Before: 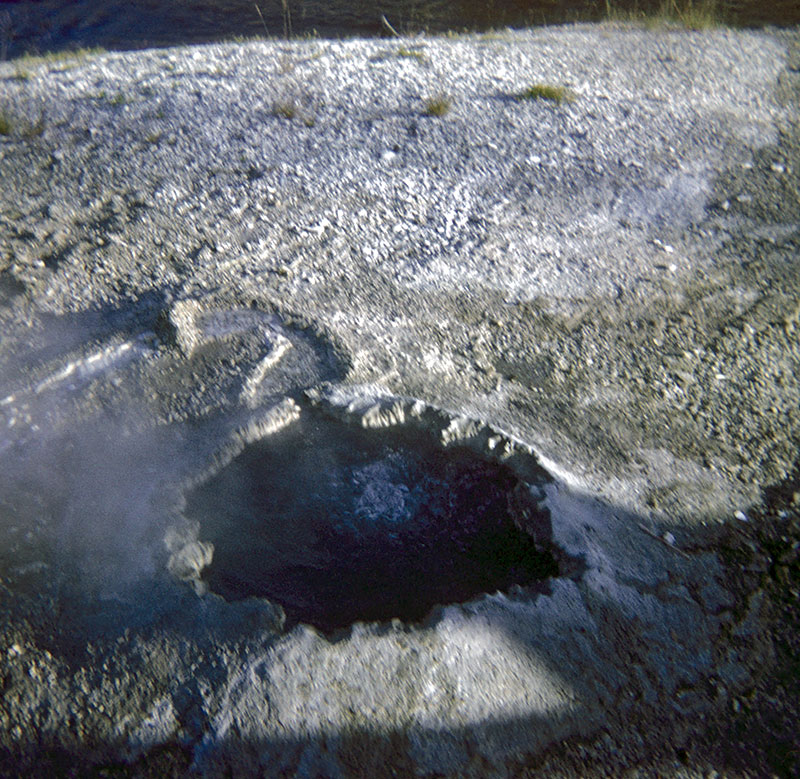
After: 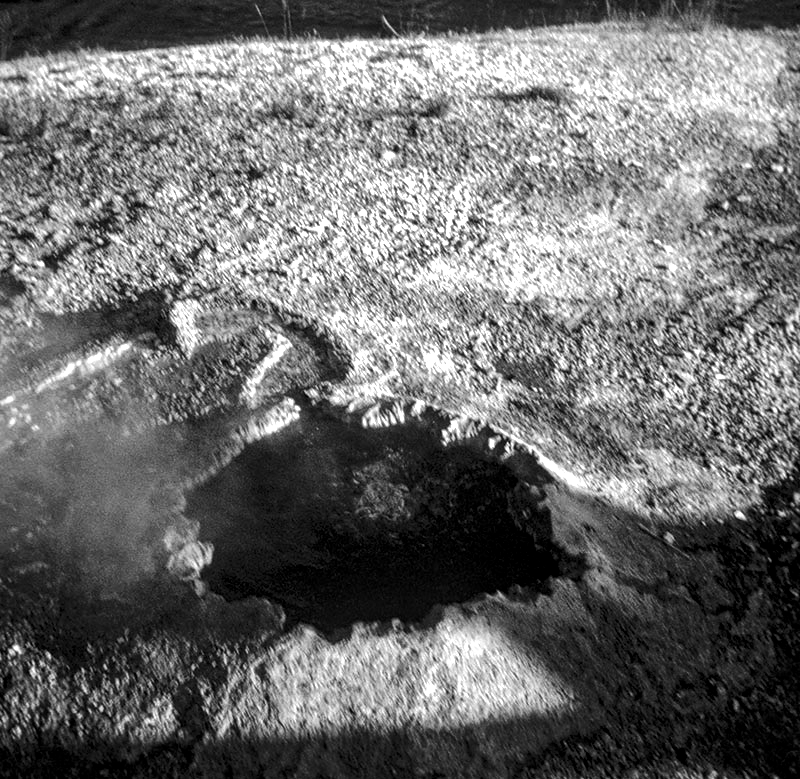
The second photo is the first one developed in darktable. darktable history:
color contrast: green-magenta contrast 0.85, blue-yellow contrast 1.25, unbound 0
local contrast: detail 150%
monochrome: a -74.22, b 78.2
tone equalizer: -8 EV -0.75 EV, -7 EV -0.7 EV, -6 EV -0.6 EV, -5 EV -0.4 EV, -3 EV 0.4 EV, -2 EV 0.6 EV, -1 EV 0.7 EV, +0 EV 0.75 EV, edges refinement/feathering 500, mask exposure compensation -1.57 EV, preserve details no
